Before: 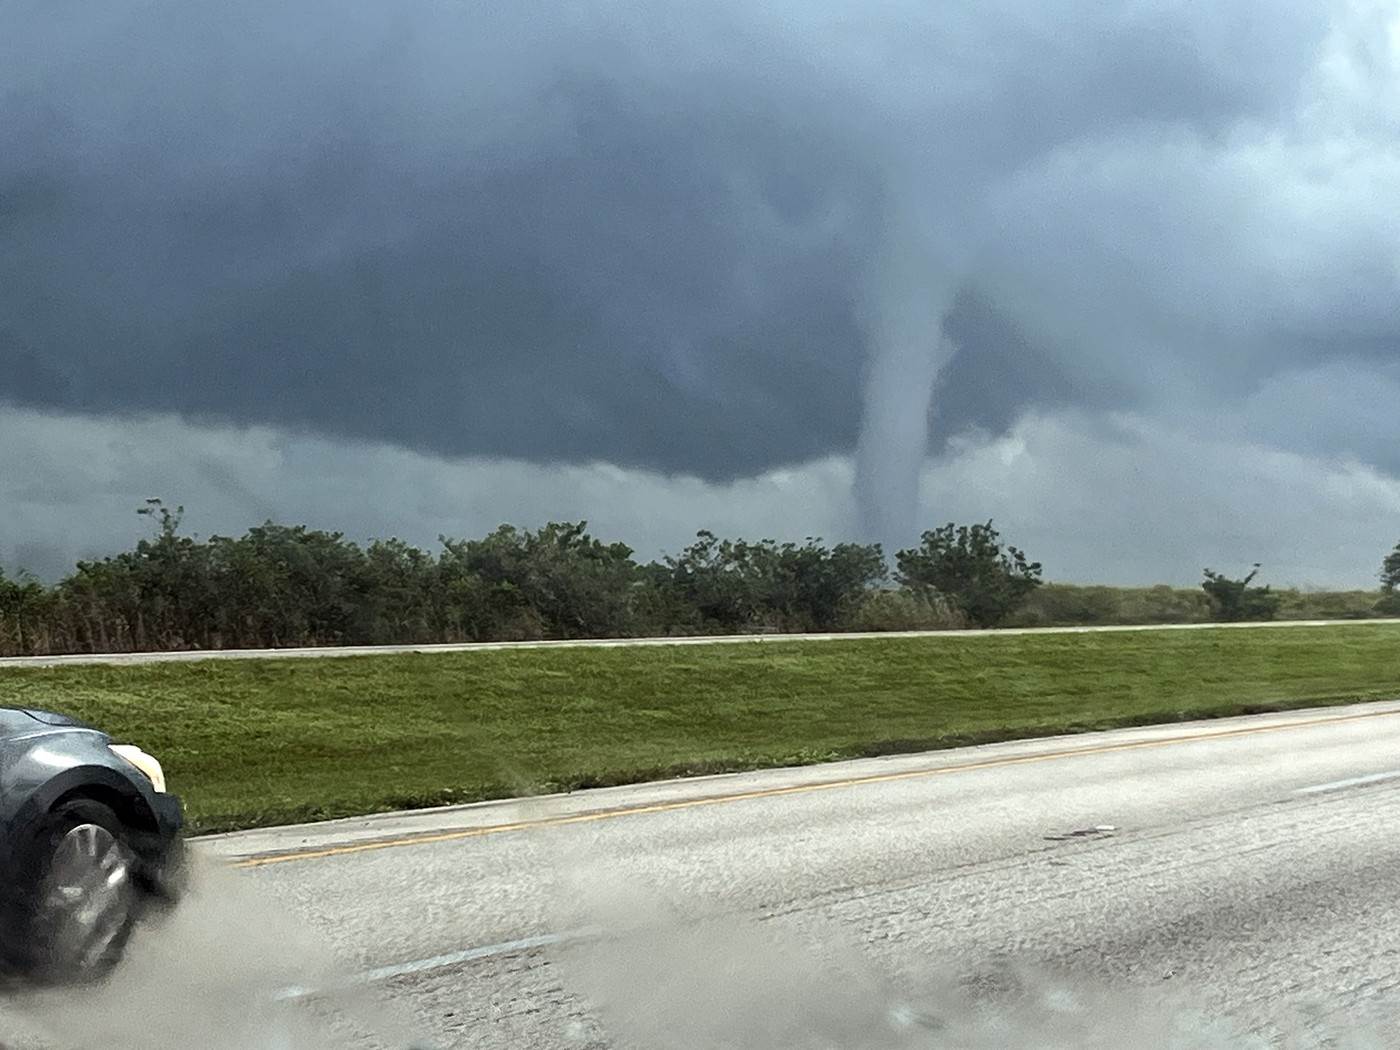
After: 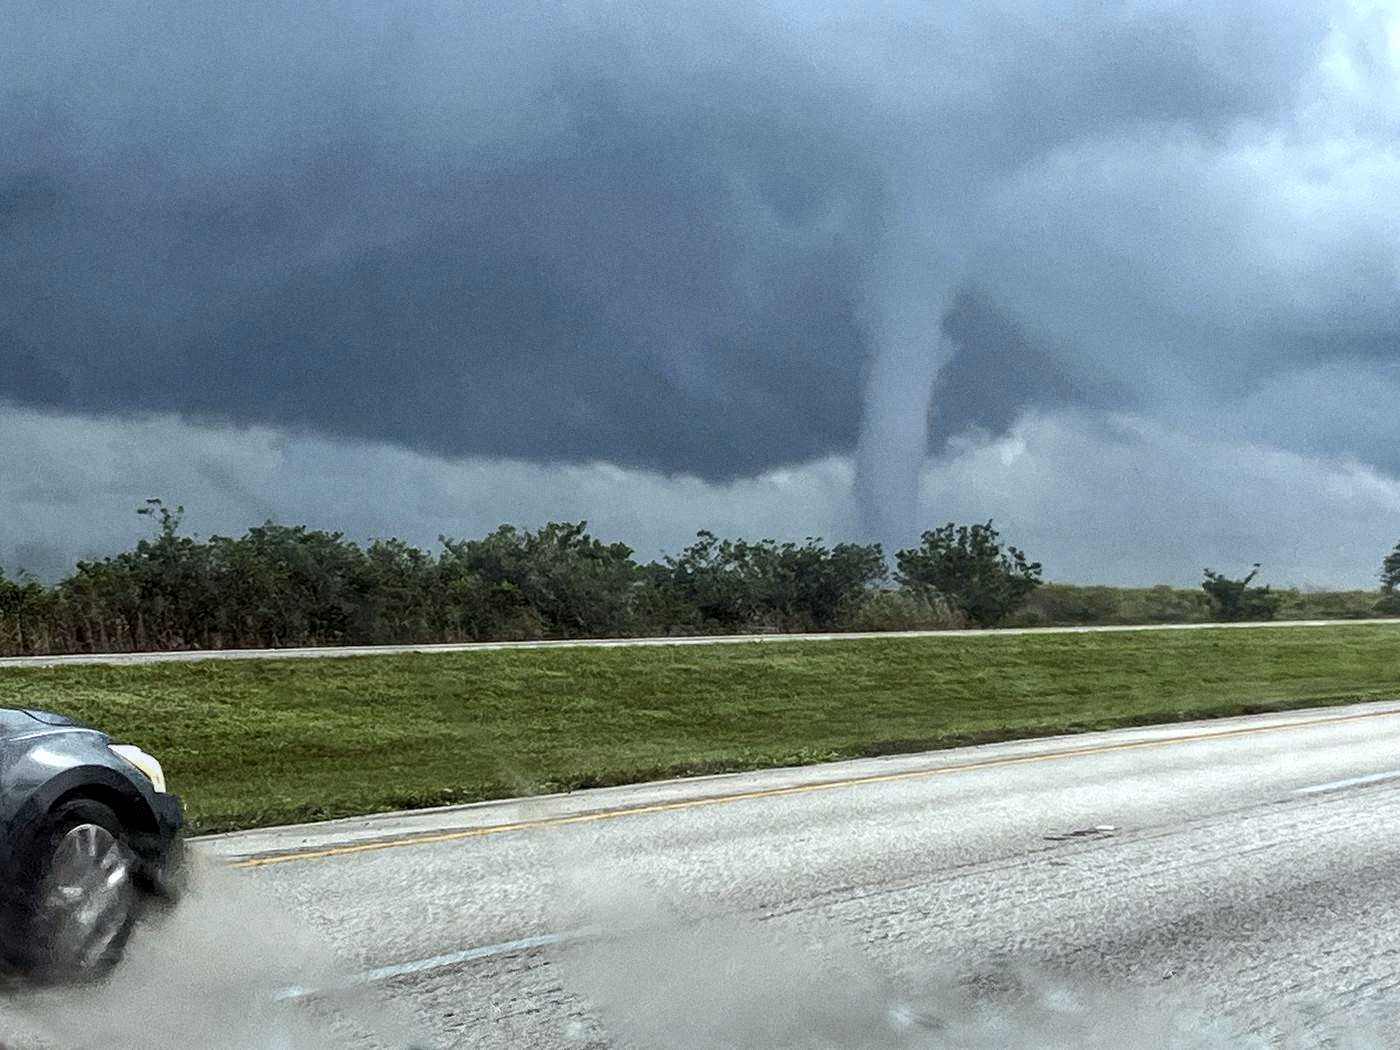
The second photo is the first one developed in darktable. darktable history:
white balance: red 0.974, blue 1.044
local contrast: on, module defaults
grain: coarseness 0.47 ISO
